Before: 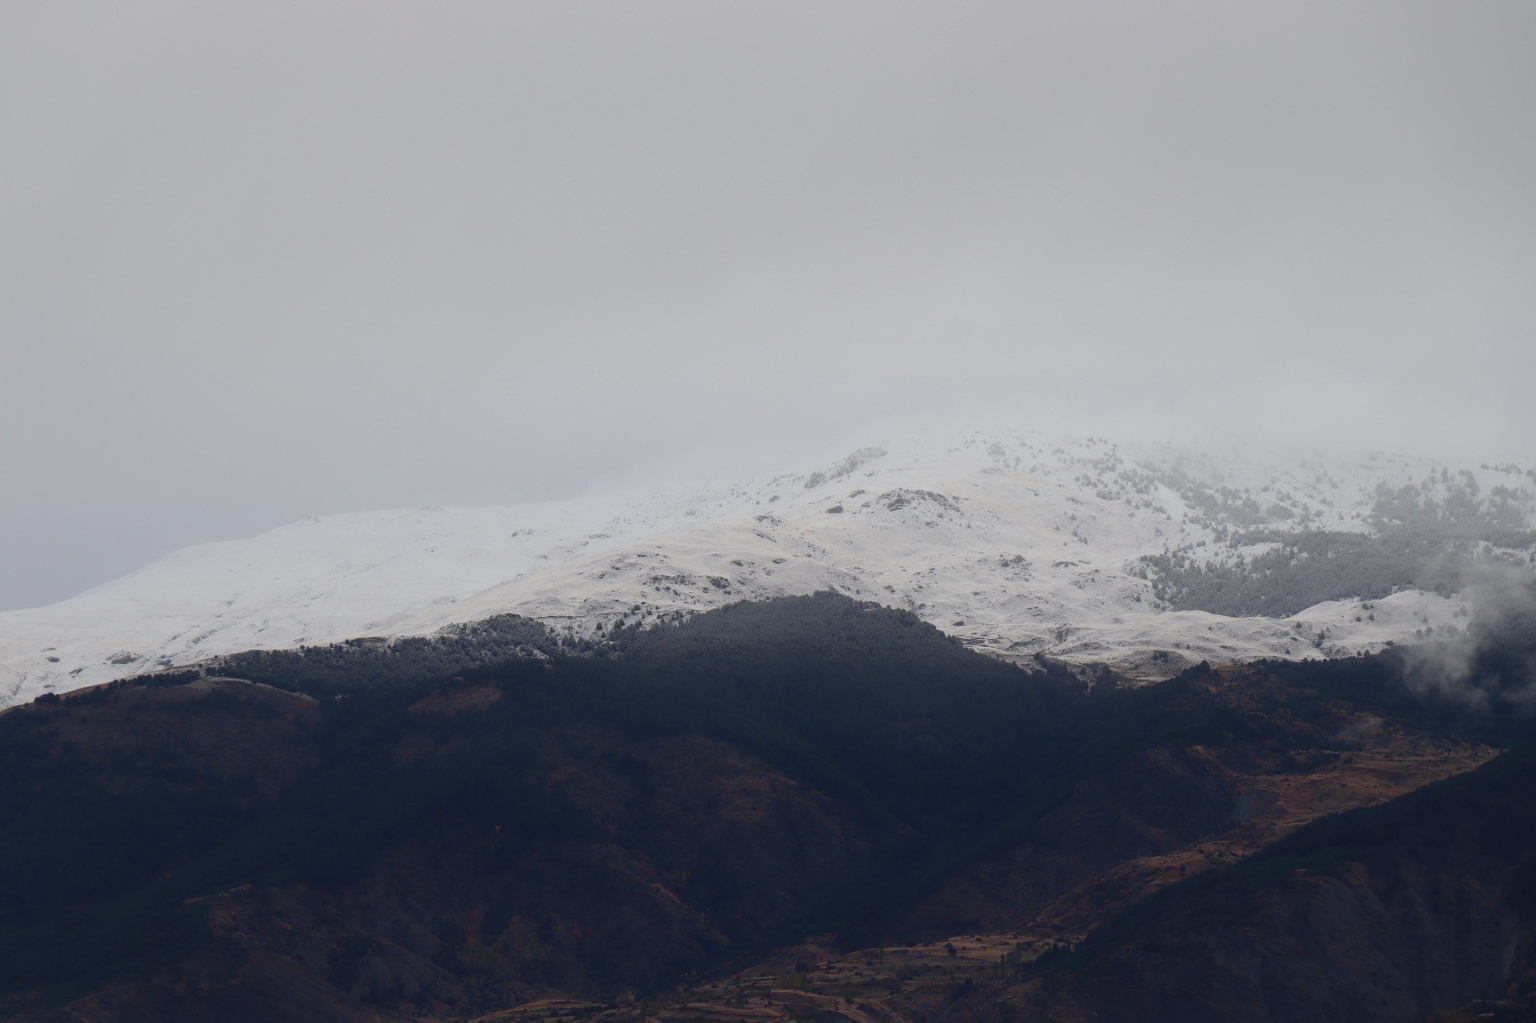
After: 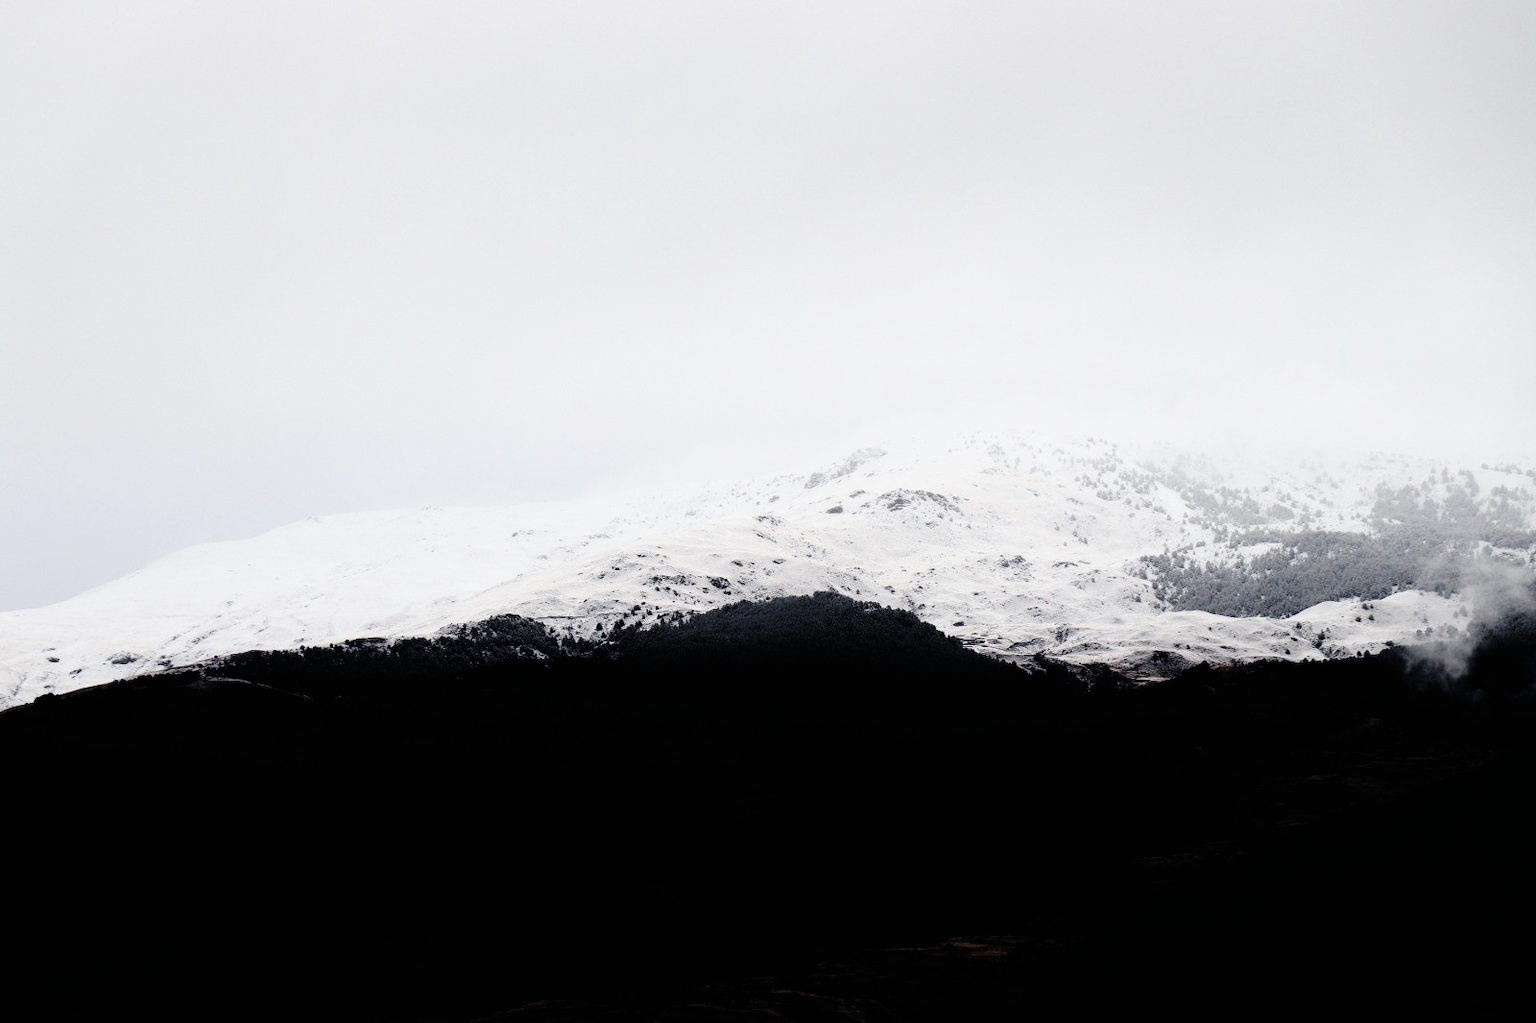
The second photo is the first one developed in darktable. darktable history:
tone curve: curves: ch0 [(0, 0) (0.003, 0.003) (0.011, 0.005) (0.025, 0.008) (0.044, 0.012) (0.069, 0.02) (0.1, 0.031) (0.136, 0.047) (0.177, 0.088) (0.224, 0.141) (0.277, 0.222) (0.335, 0.32) (0.399, 0.425) (0.468, 0.524) (0.543, 0.623) (0.623, 0.716) (0.709, 0.796) (0.801, 0.88) (0.898, 0.959) (1, 1)], preserve colors none
filmic rgb: black relative exposure -3.75 EV, white relative exposure 2.4 EV, dynamic range scaling -50%, hardness 3.42, latitude 30%, contrast 1.8
